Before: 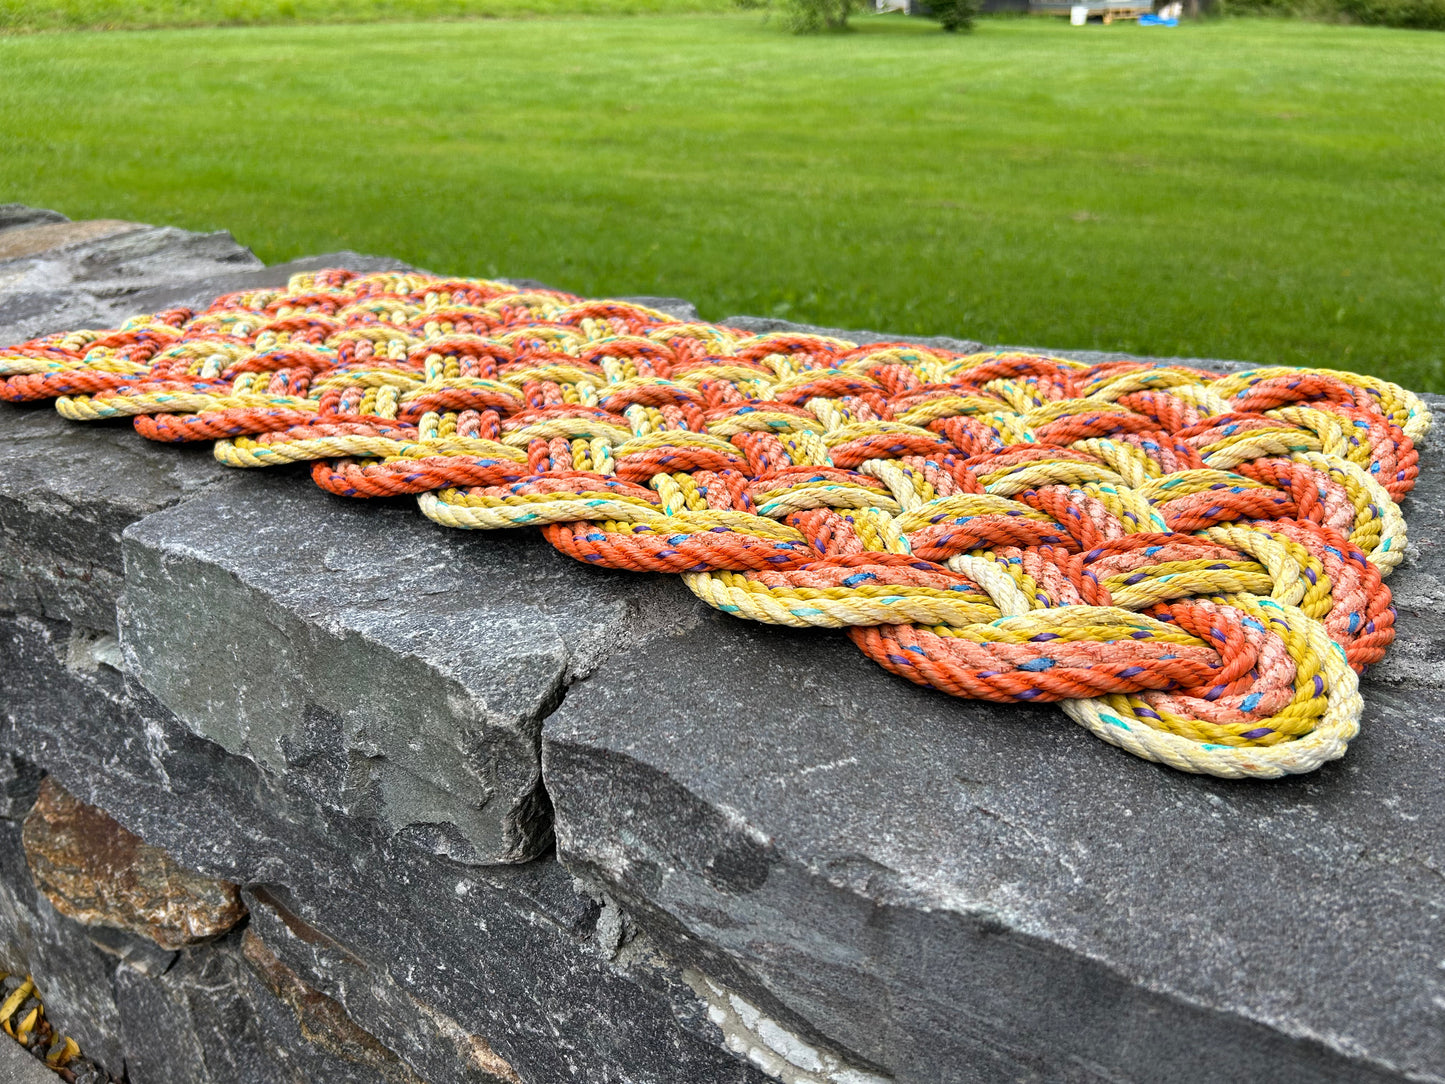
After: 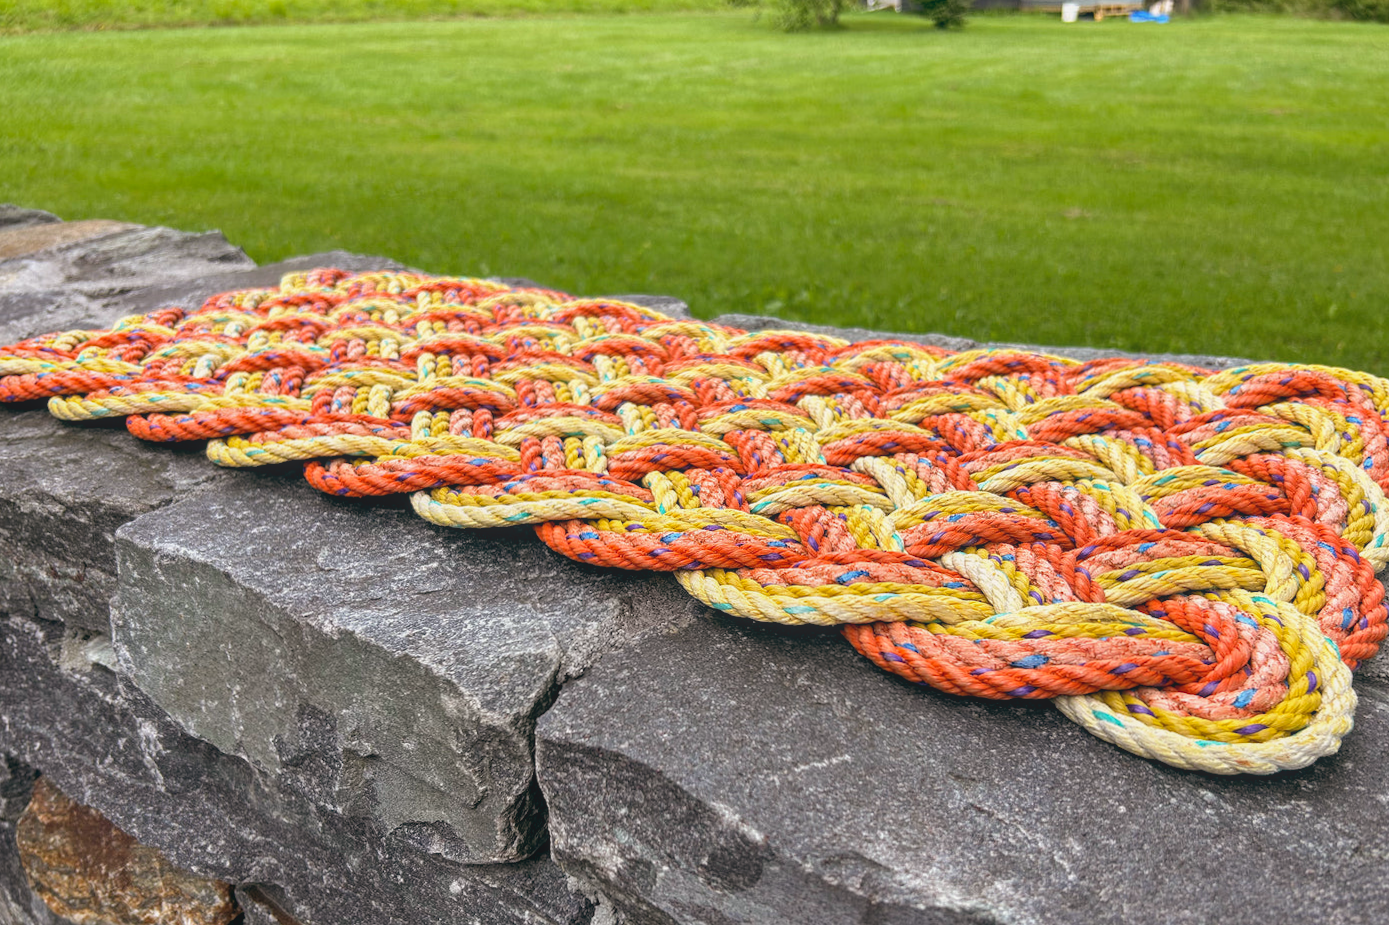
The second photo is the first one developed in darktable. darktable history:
color balance: lift [0.998, 0.998, 1.001, 1.002], gamma [0.995, 1.025, 0.992, 0.975], gain [0.995, 1.02, 0.997, 0.98]
local contrast: highlights 48%, shadows 0%, detail 100%
crop and rotate: angle 0.2°, left 0.275%, right 3.127%, bottom 14.18%
